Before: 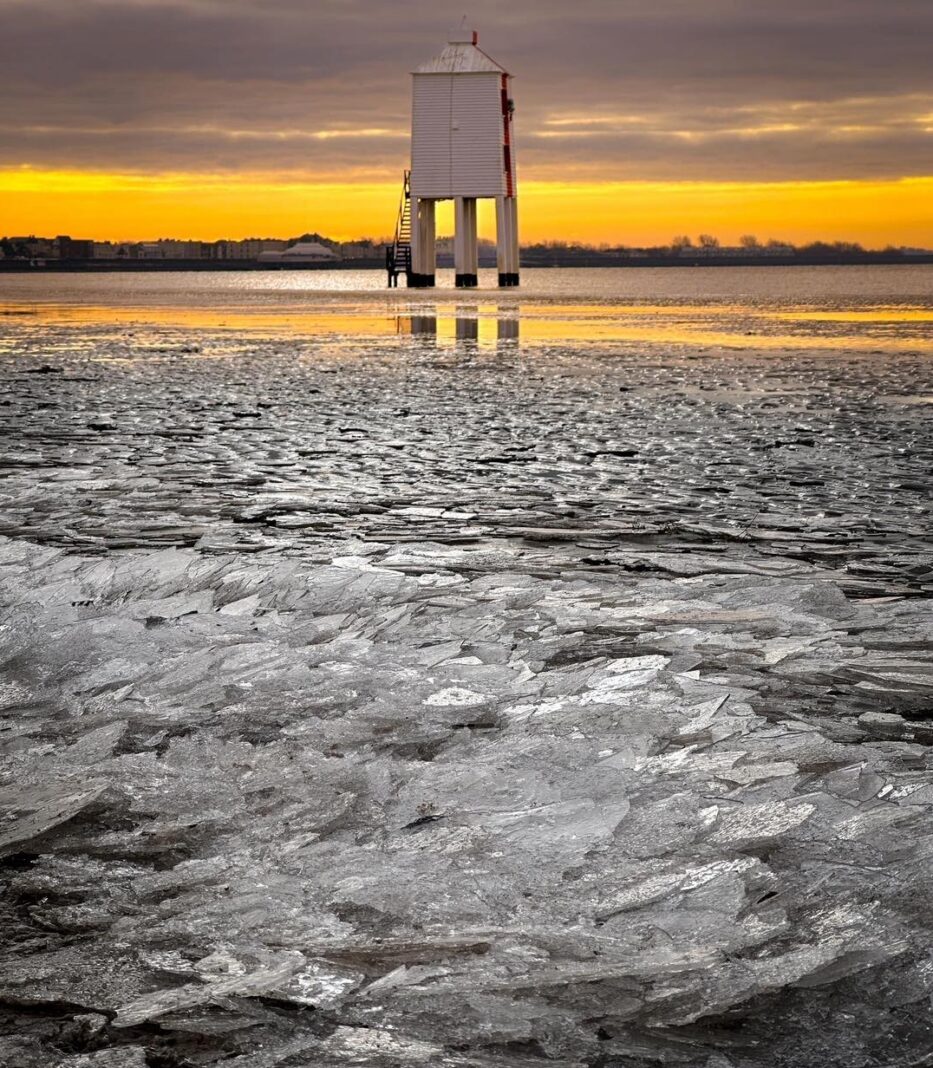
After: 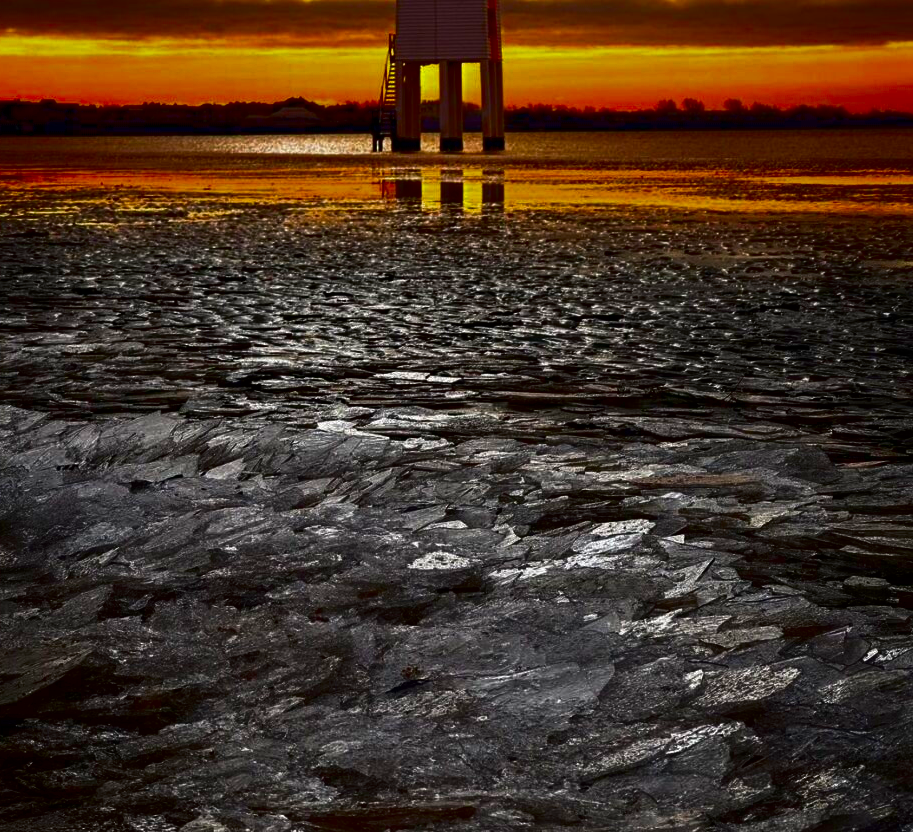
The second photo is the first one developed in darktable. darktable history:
contrast brightness saturation: brightness -1, saturation 1
crop and rotate: left 1.814%, top 12.818%, right 0.25%, bottom 9.225%
